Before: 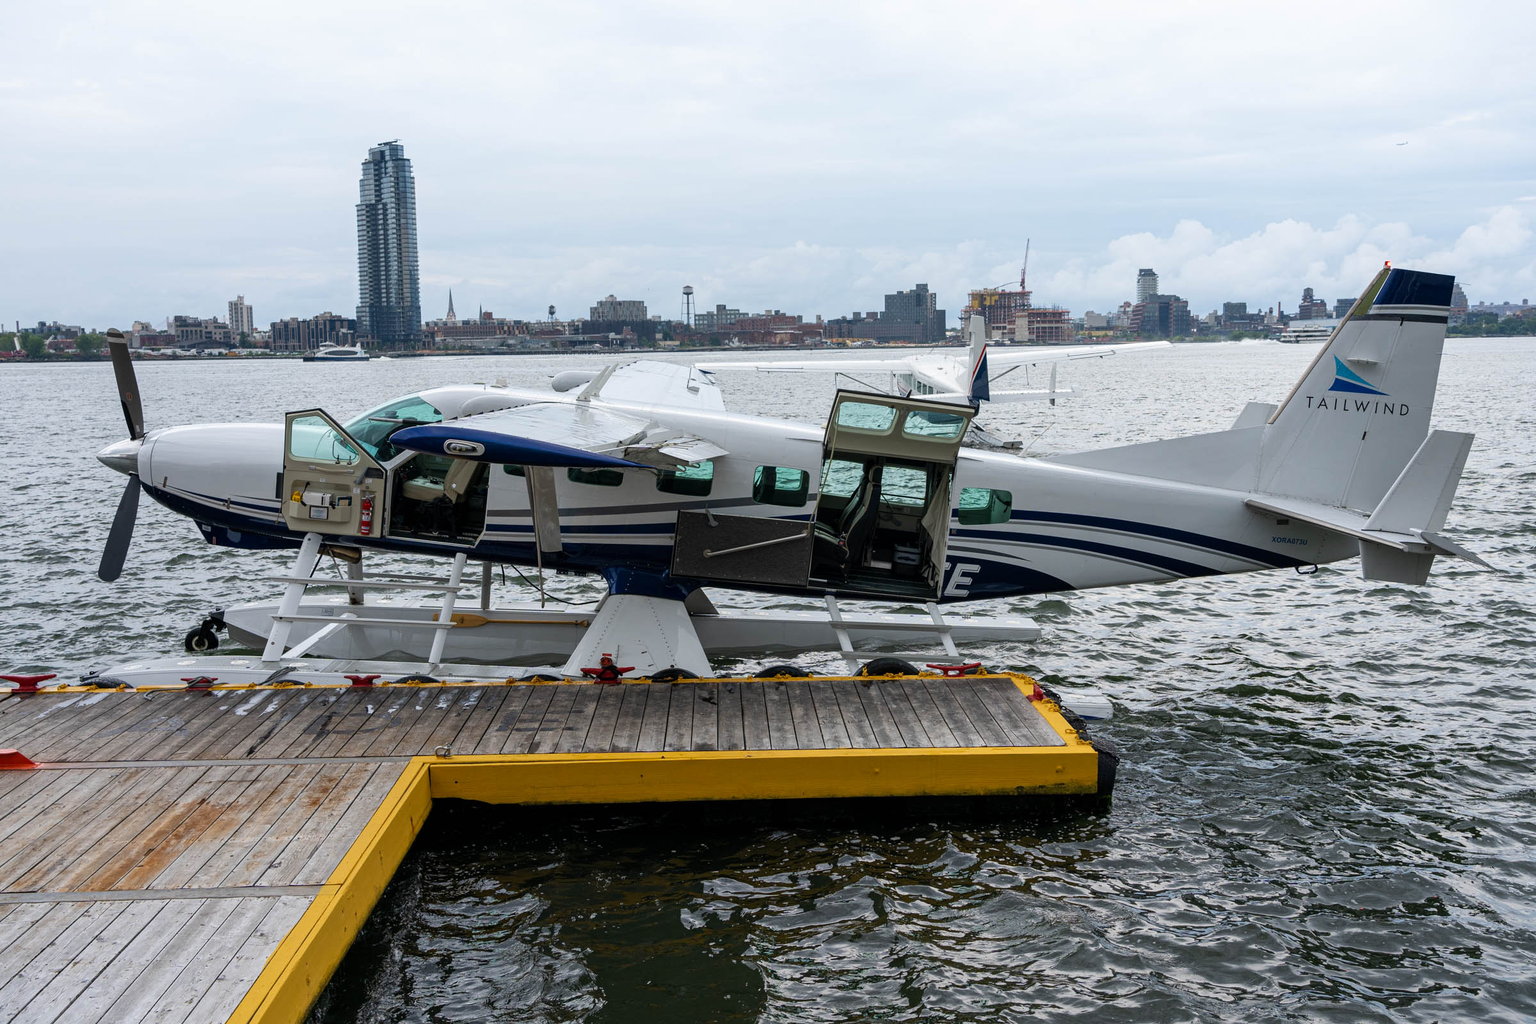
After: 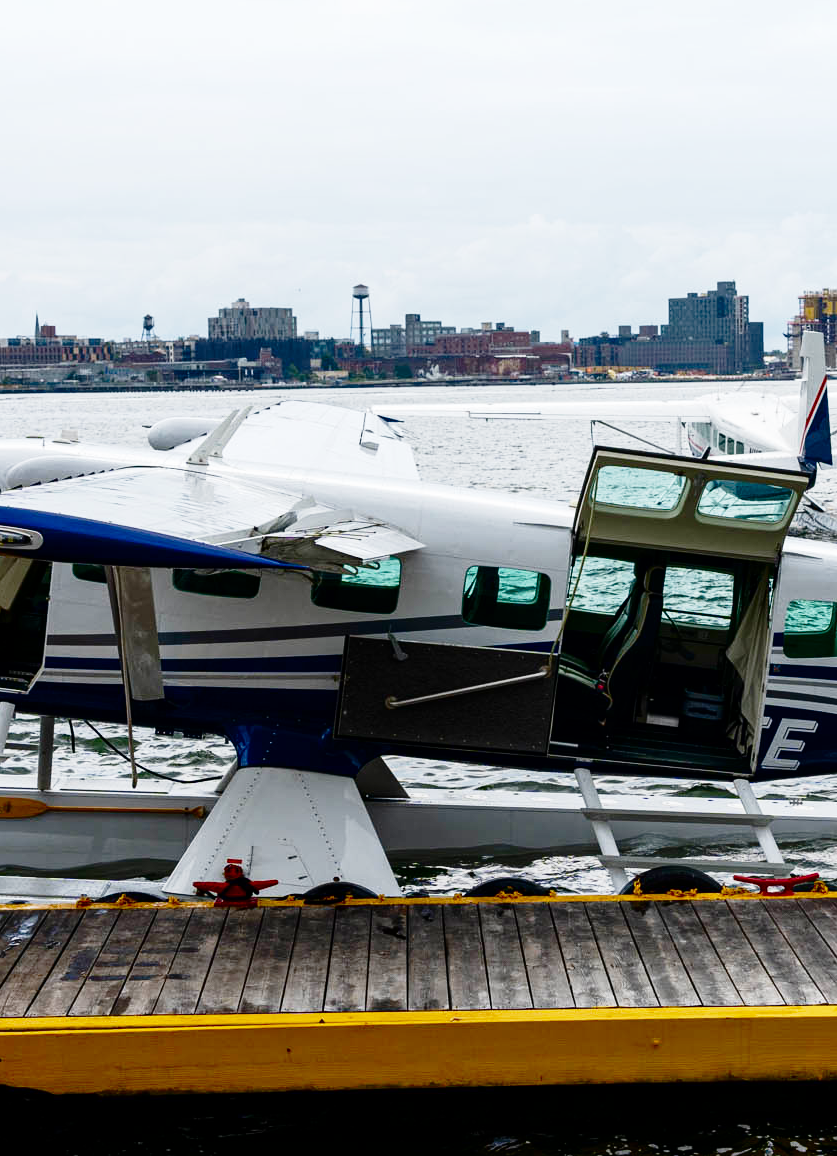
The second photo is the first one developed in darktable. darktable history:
base curve: curves: ch0 [(0, 0) (0.028, 0.03) (0.121, 0.232) (0.46, 0.748) (0.859, 0.968) (1, 1)], preserve colors none
crop and rotate: left 29.775%, top 10.16%, right 35.315%, bottom 17.545%
contrast brightness saturation: brightness -0.252, saturation 0.202
